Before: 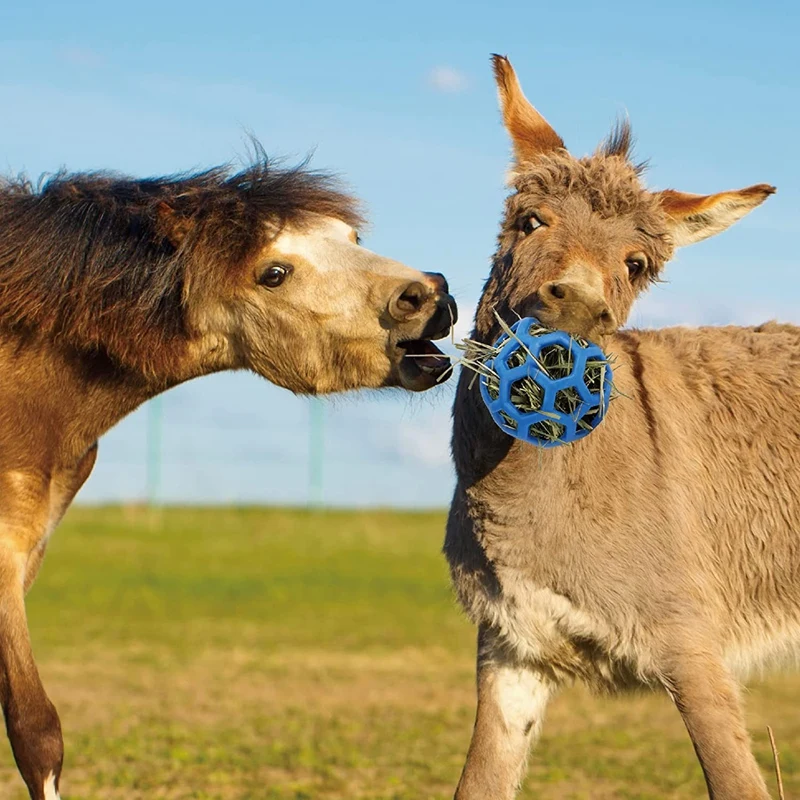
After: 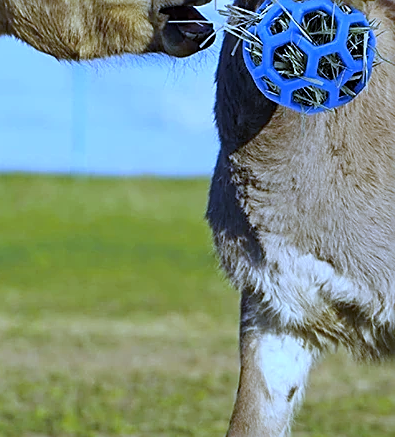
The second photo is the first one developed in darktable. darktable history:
crop: left 29.672%, top 41.786%, right 20.851%, bottom 3.487%
white balance: red 0.766, blue 1.537
sharpen: on, module defaults
